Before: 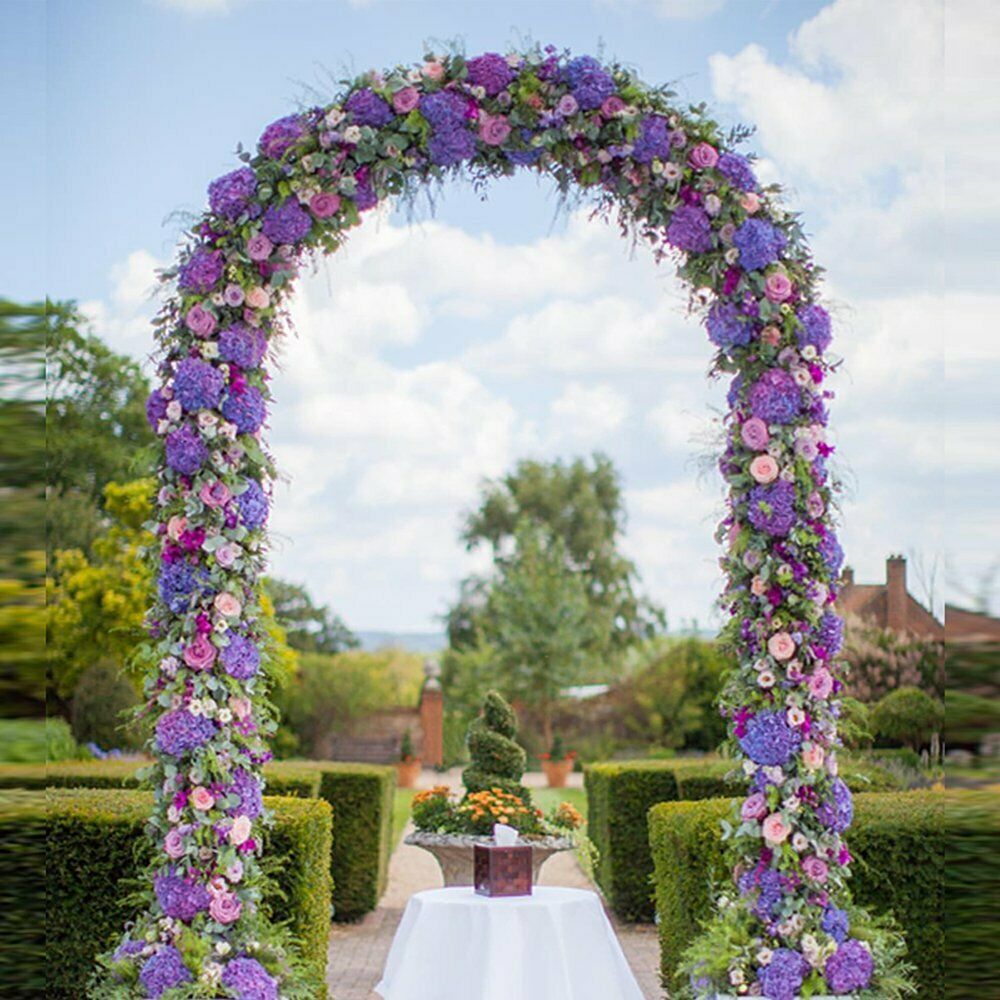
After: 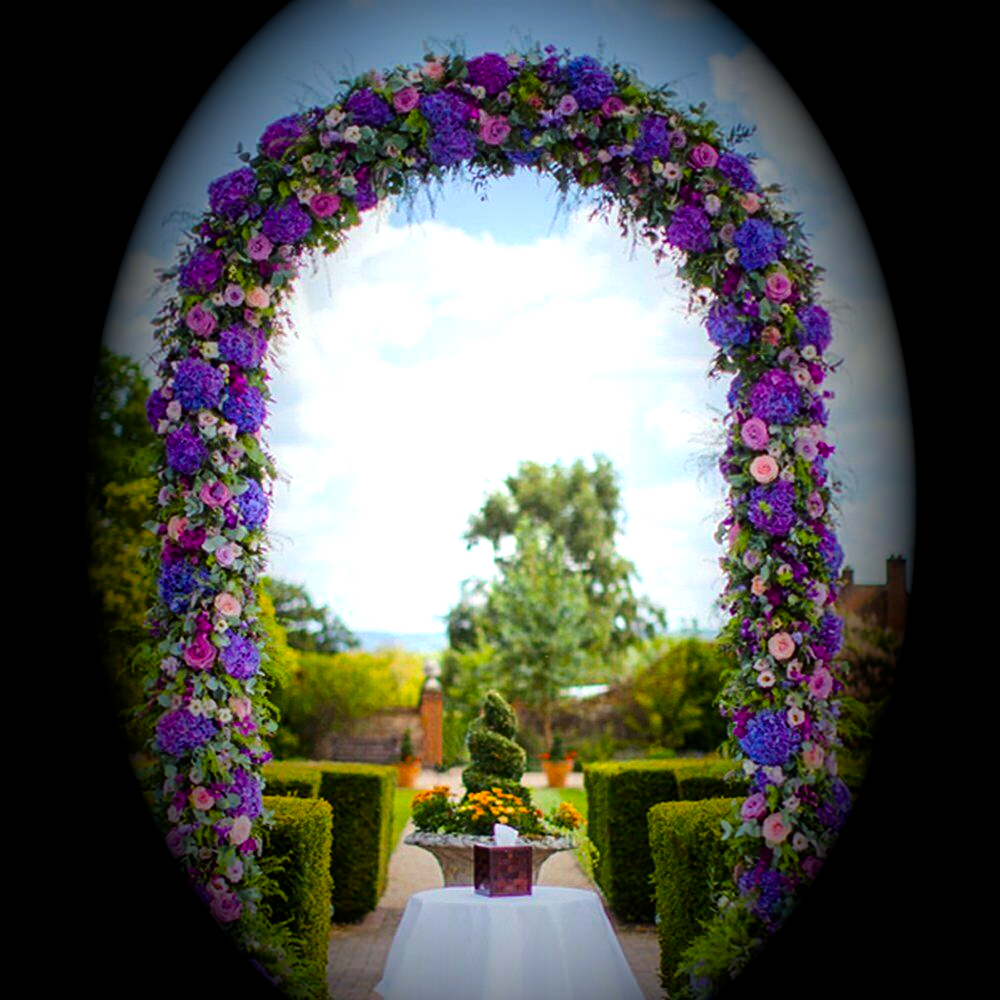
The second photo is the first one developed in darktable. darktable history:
tone equalizer: -8 EV -1.08 EV, -7 EV -1.01 EV, -6 EV -0.867 EV, -5 EV -0.578 EV, -3 EV 0.578 EV, -2 EV 0.867 EV, -1 EV 1.01 EV, +0 EV 1.08 EV, edges refinement/feathering 500, mask exposure compensation -1.57 EV, preserve details no
white balance: red 0.986, blue 1.01
vignetting: fall-off start 15.9%, fall-off radius 100%, brightness -1, saturation 0.5, width/height ratio 0.719
color balance rgb: perceptual saturation grading › global saturation 25%, global vibrance 20%
